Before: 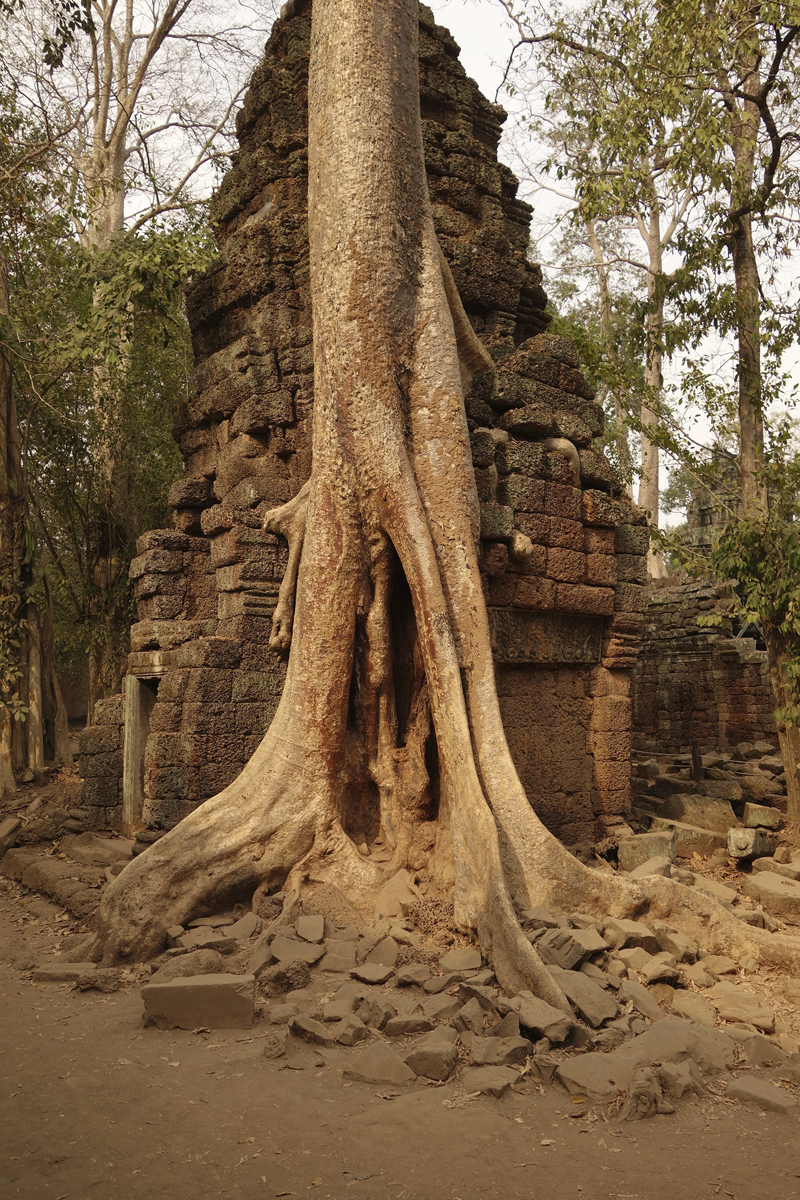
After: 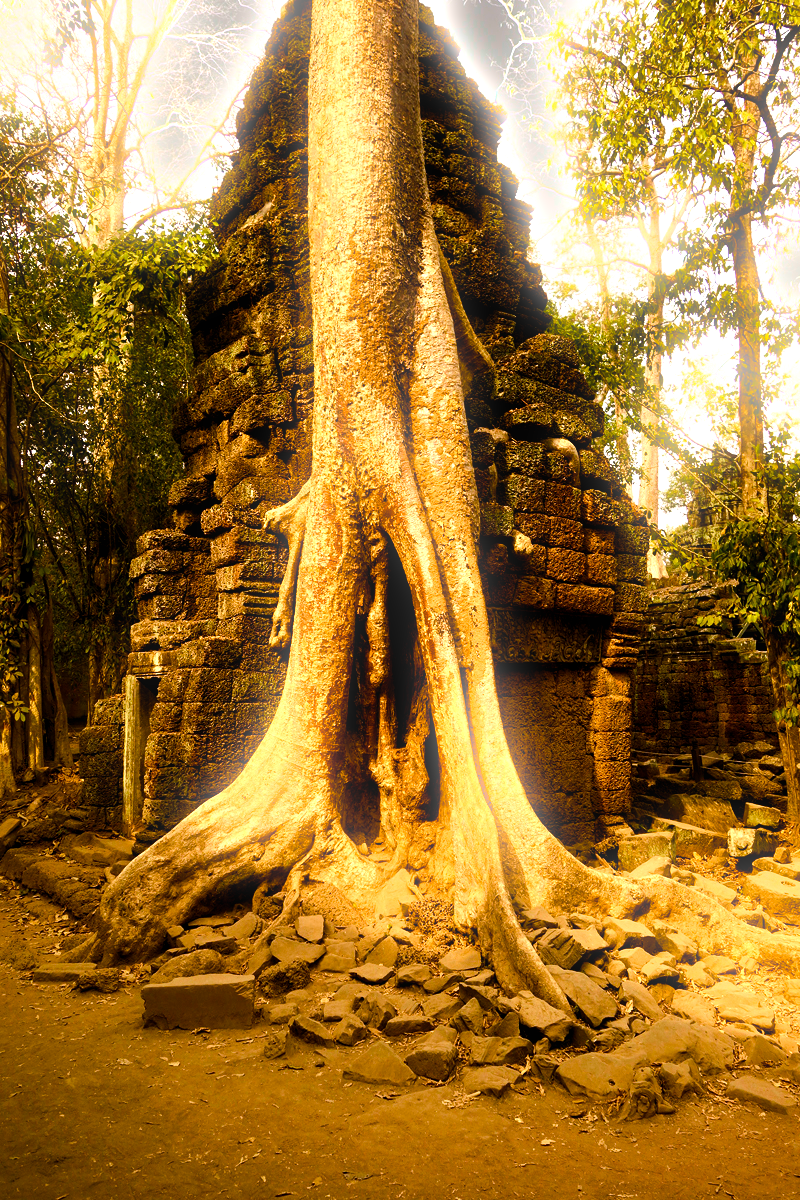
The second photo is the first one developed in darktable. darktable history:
color balance rgb: global offset › luminance -0.37%, perceptual saturation grading › highlights -17.77%, perceptual saturation grading › mid-tones 33.1%, perceptual saturation grading › shadows 50.52%, perceptual brilliance grading › highlights 20%, perceptual brilliance grading › mid-tones 20%, perceptual brilliance grading › shadows -20%, global vibrance 50%
bloom: size 5%, threshold 95%, strength 15%
tone equalizer: -8 EV -0.75 EV, -7 EV -0.7 EV, -6 EV -0.6 EV, -5 EV -0.4 EV, -3 EV 0.4 EV, -2 EV 0.6 EV, -1 EV 0.7 EV, +0 EV 0.75 EV, edges refinement/feathering 500, mask exposure compensation -1.57 EV, preserve details no
